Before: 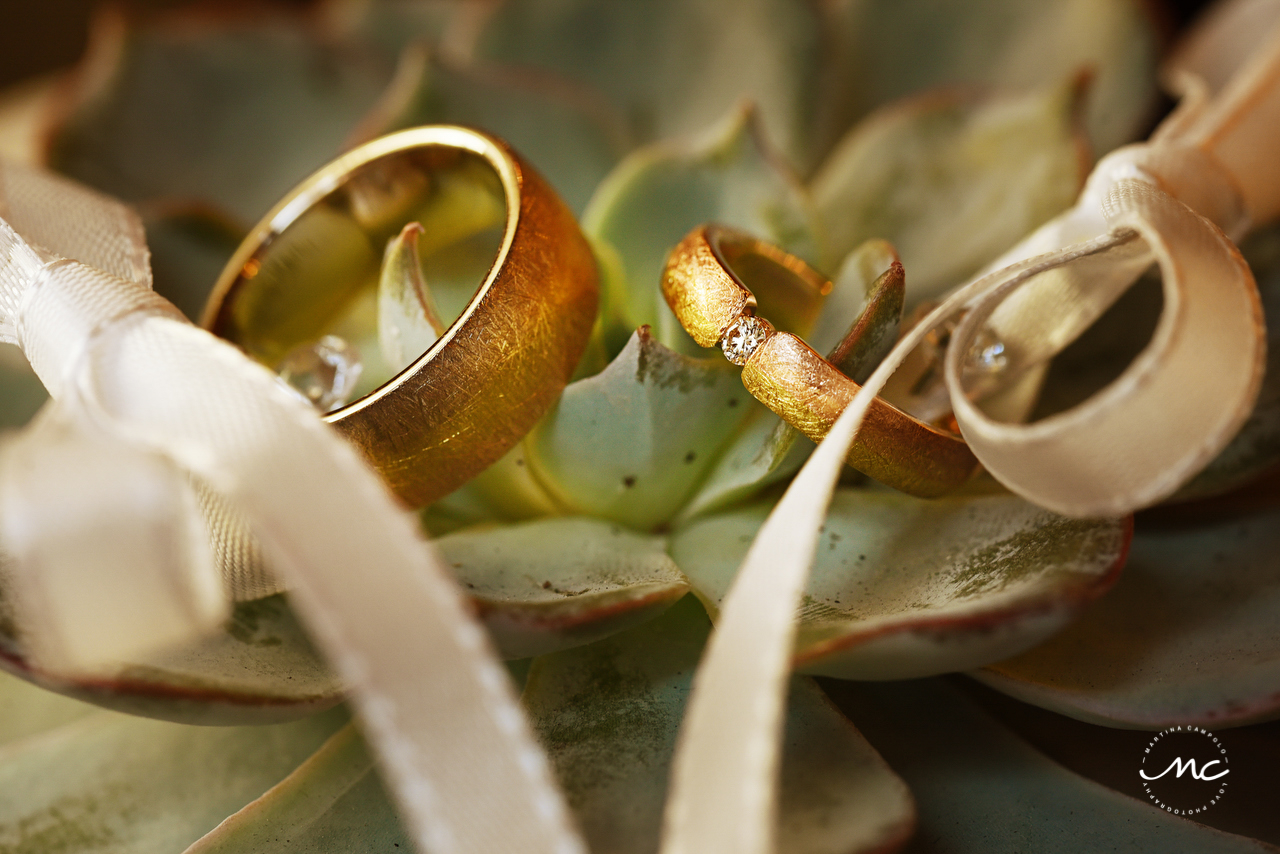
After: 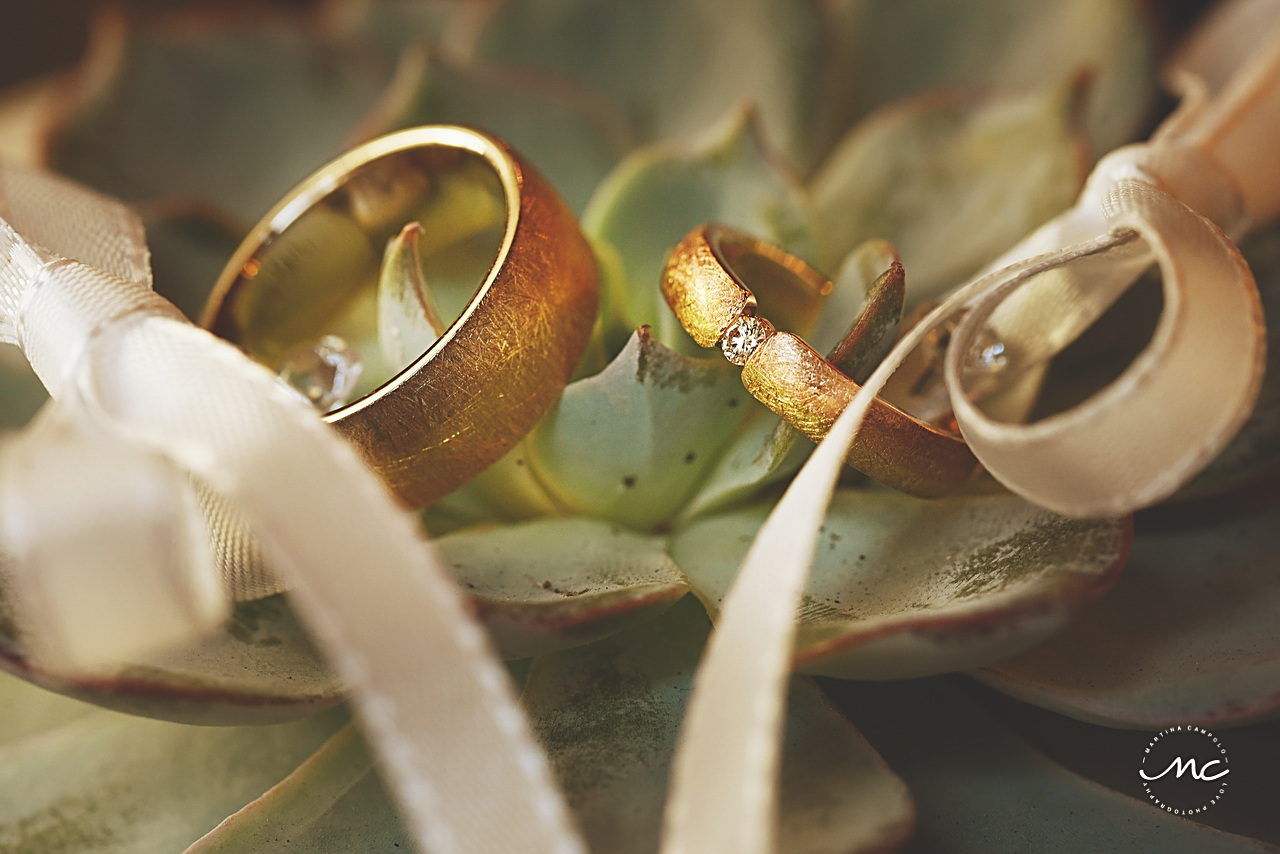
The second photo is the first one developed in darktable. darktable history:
exposure: black level correction -0.023, exposure -0.039 EV, compensate highlight preservation false
sharpen: on, module defaults
